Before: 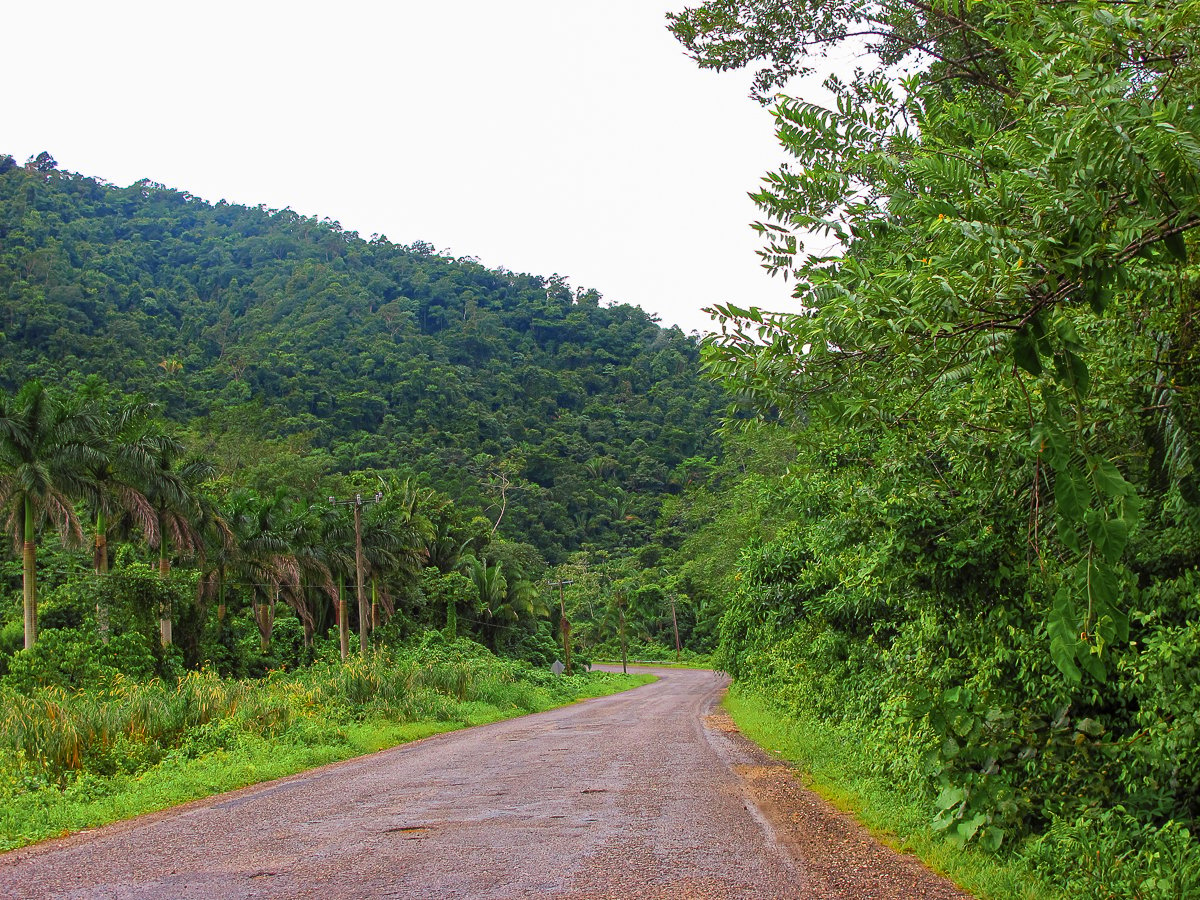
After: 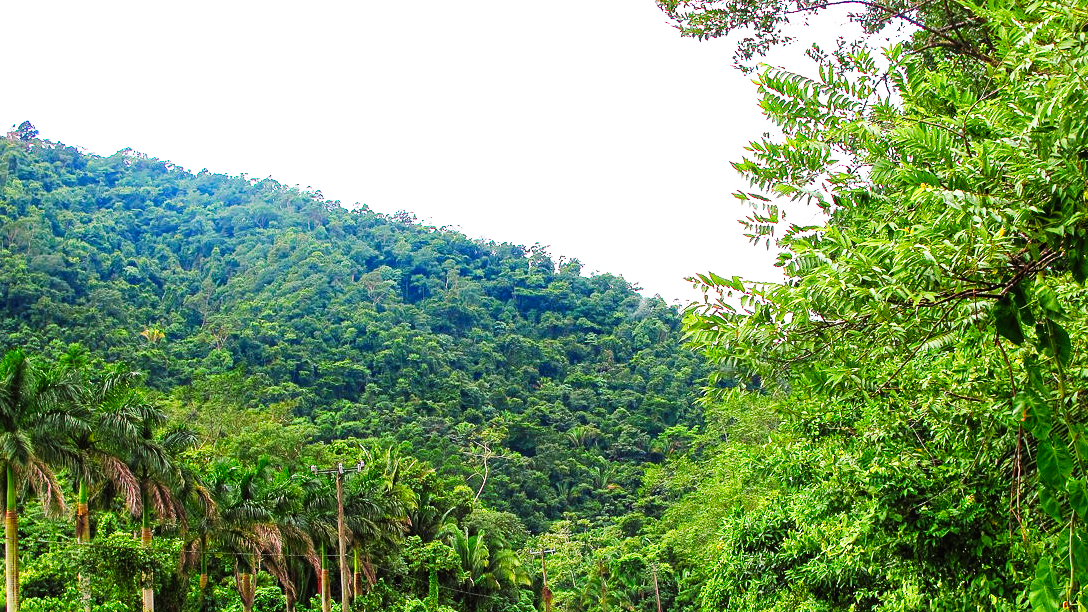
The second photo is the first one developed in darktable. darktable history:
crop: left 1.509%, top 3.452%, right 7.696%, bottom 28.452%
base curve: curves: ch0 [(0, 0) (0.007, 0.004) (0.027, 0.03) (0.046, 0.07) (0.207, 0.54) (0.442, 0.872) (0.673, 0.972) (1, 1)], preserve colors none
